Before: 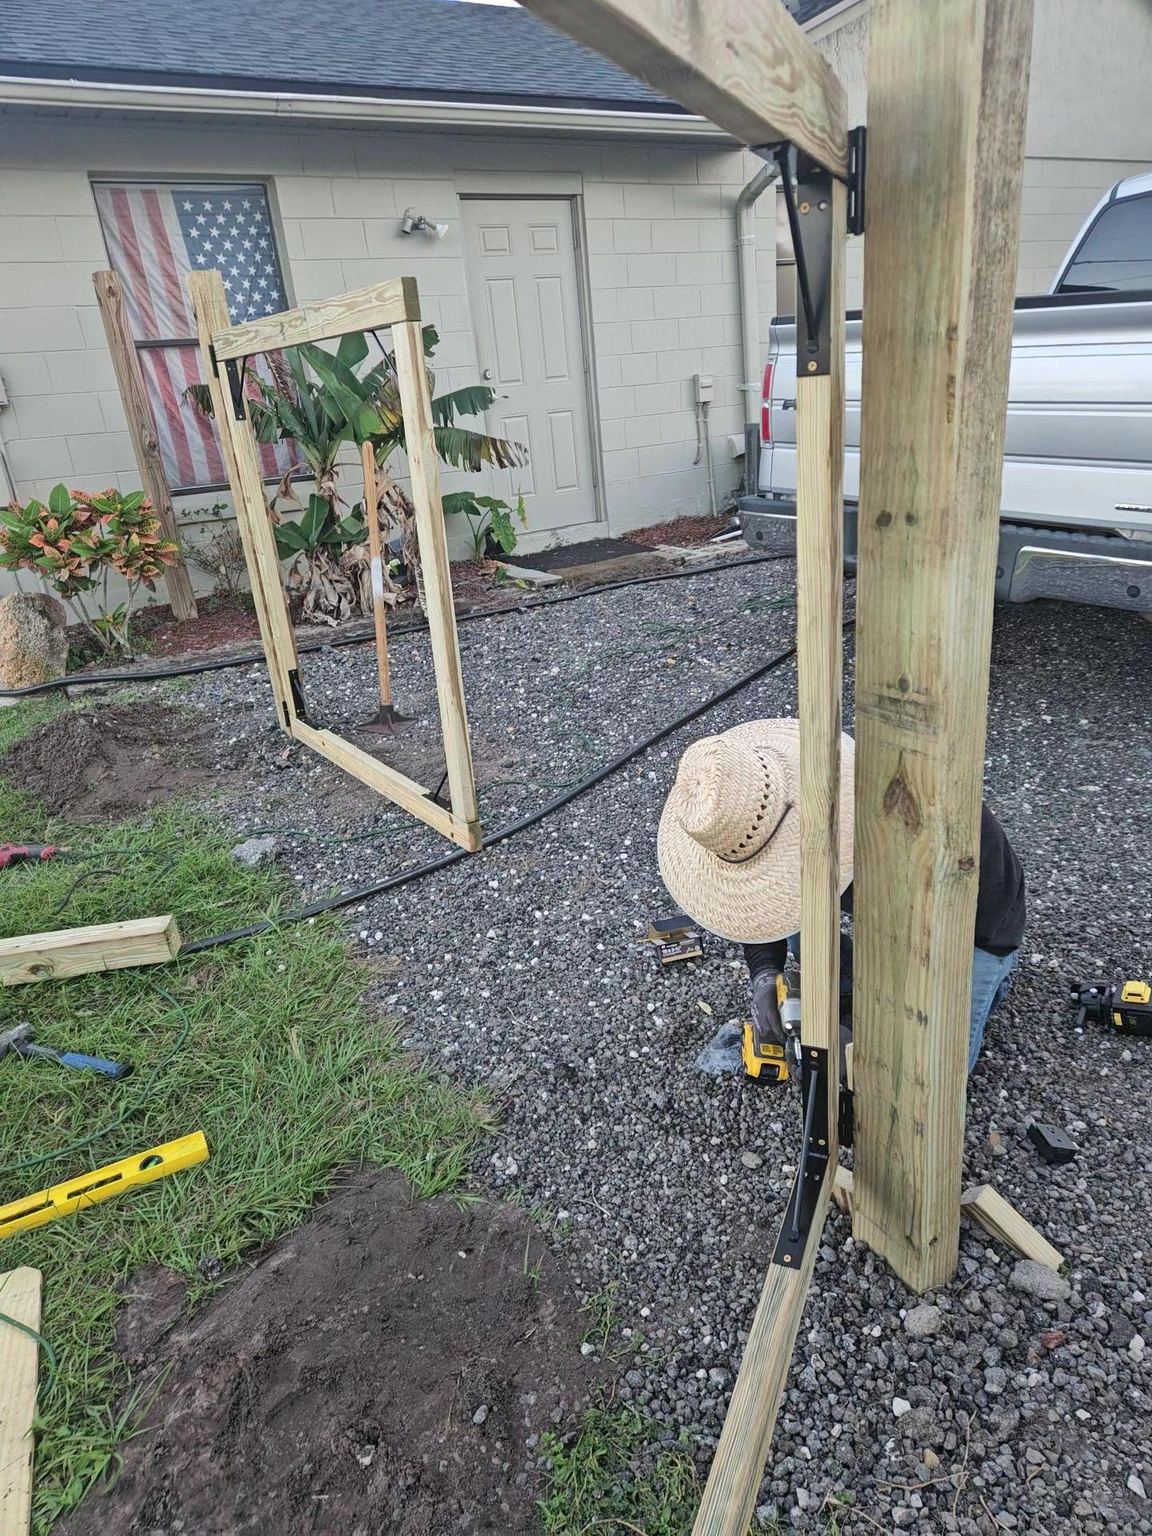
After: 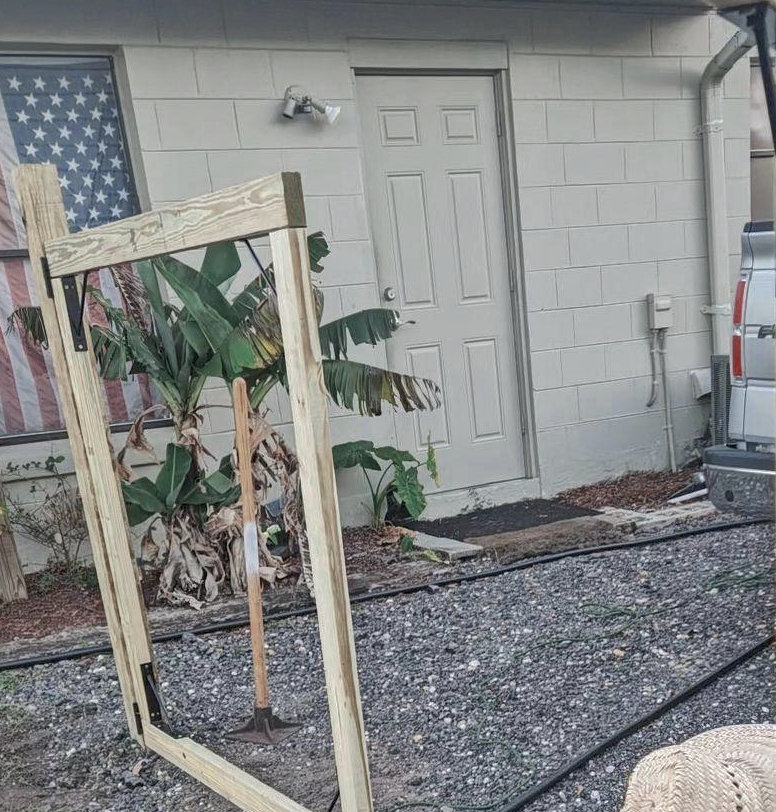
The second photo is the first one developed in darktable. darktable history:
local contrast: on, module defaults
color zones: curves: ch0 [(0, 0.5) (0.125, 0.4) (0.25, 0.5) (0.375, 0.4) (0.5, 0.4) (0.625, 0.35) (0.75, 0.35) (0.875, 0.5)]; ch1 [(0, 0.35) (0.125, 0.45) (0.25, 0.35) (0.375, 0.35) (0.5, 0.35) (0.625, 0.35) (0.75, 0.45) (0.875, 0.35)]; ch2 [(0, 0.6) (0.125, 0.5) (0.25, 0.5) (0.375, 0.6) (0.5, 0.6) (0.625, 0.5) (0.75, 0.5) (0.875, 0.5)]
crop: left 15.306%, top 9.065%, right 30.789%, bottom 48.638%
shadows and highlights: on, module defaults
